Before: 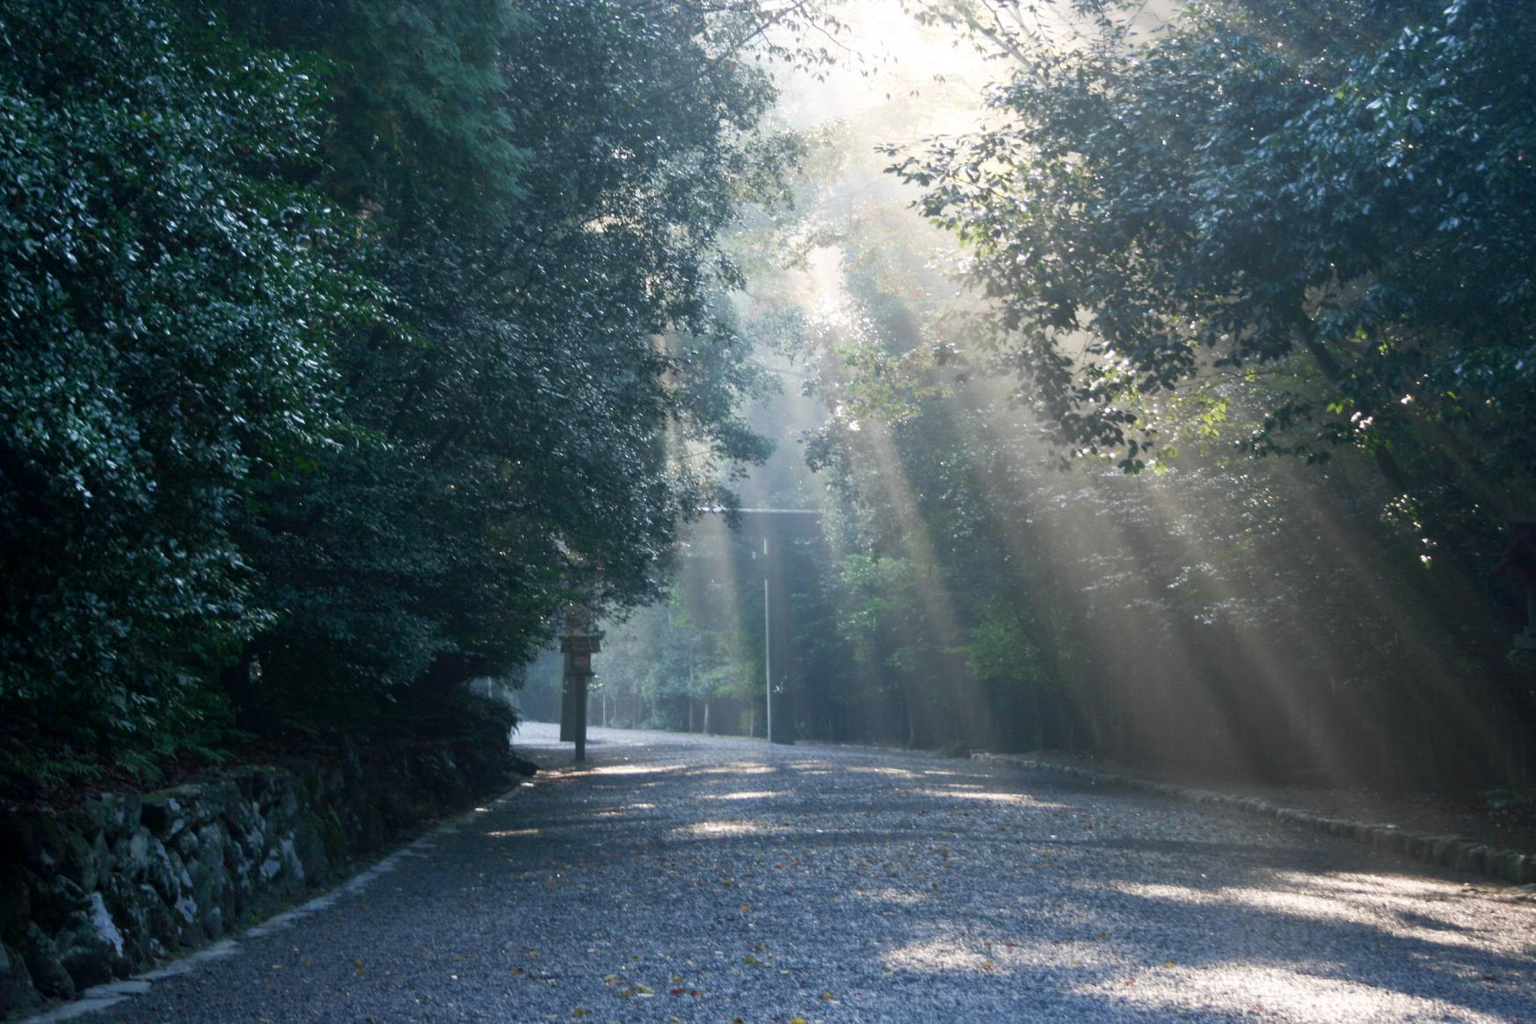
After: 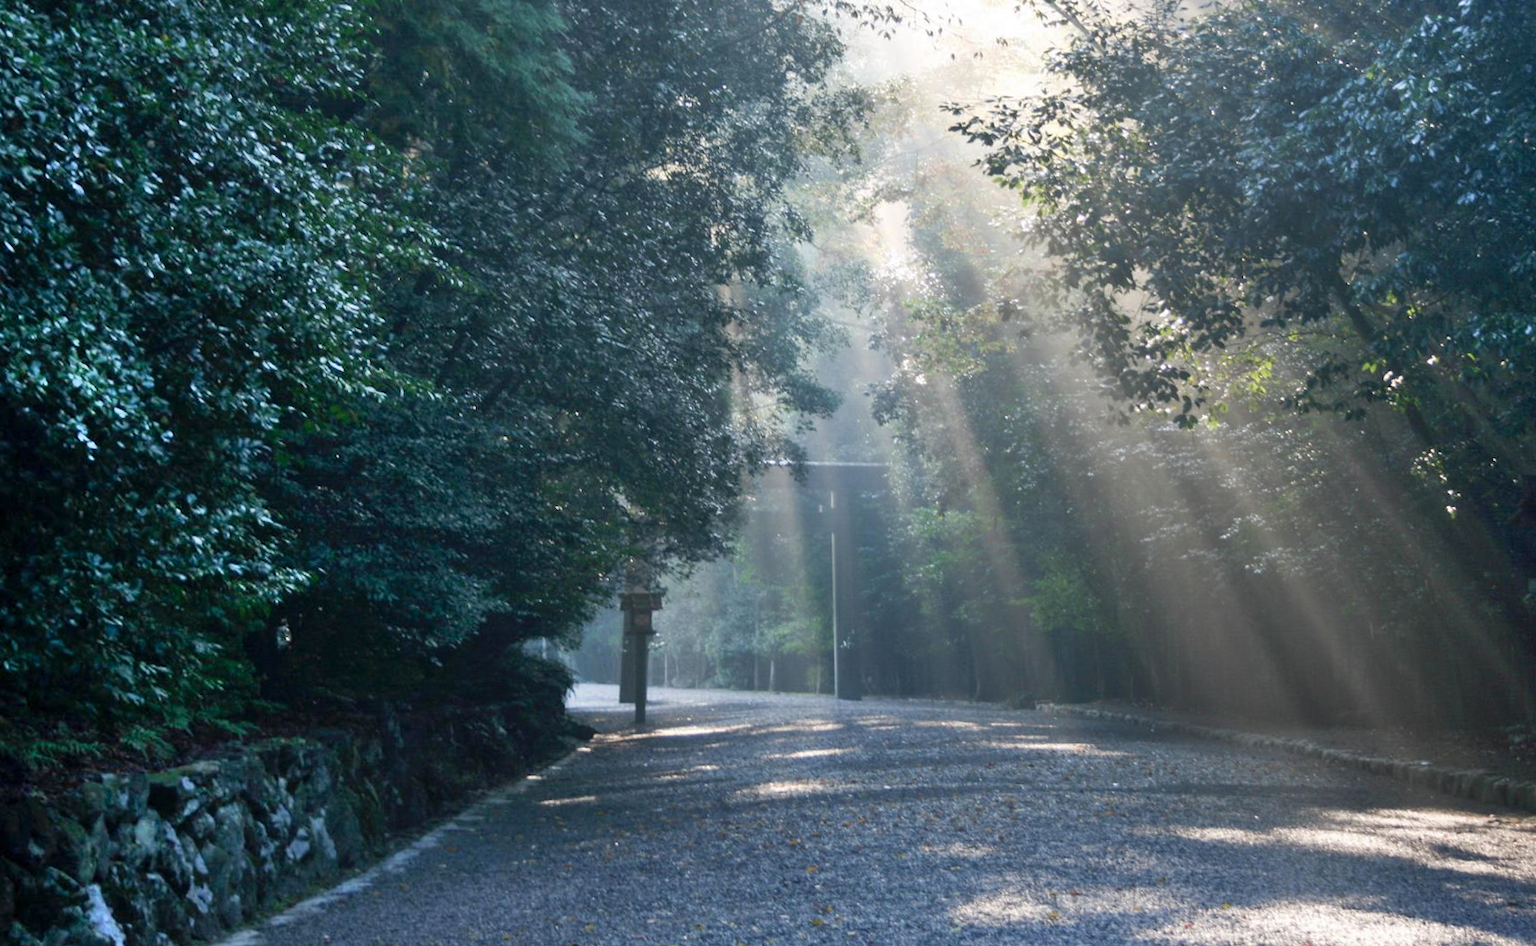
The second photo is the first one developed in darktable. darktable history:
rotate and perspective: rotation -0.013°, lens shift (vertical) -0.027, lens shift (horizontal) 0.178, crop left 0.016, crop right 0.989, crop top 0.082, crop bottom 0.918
shadows and highlights: low approximation 0.01, soften with gaussian
